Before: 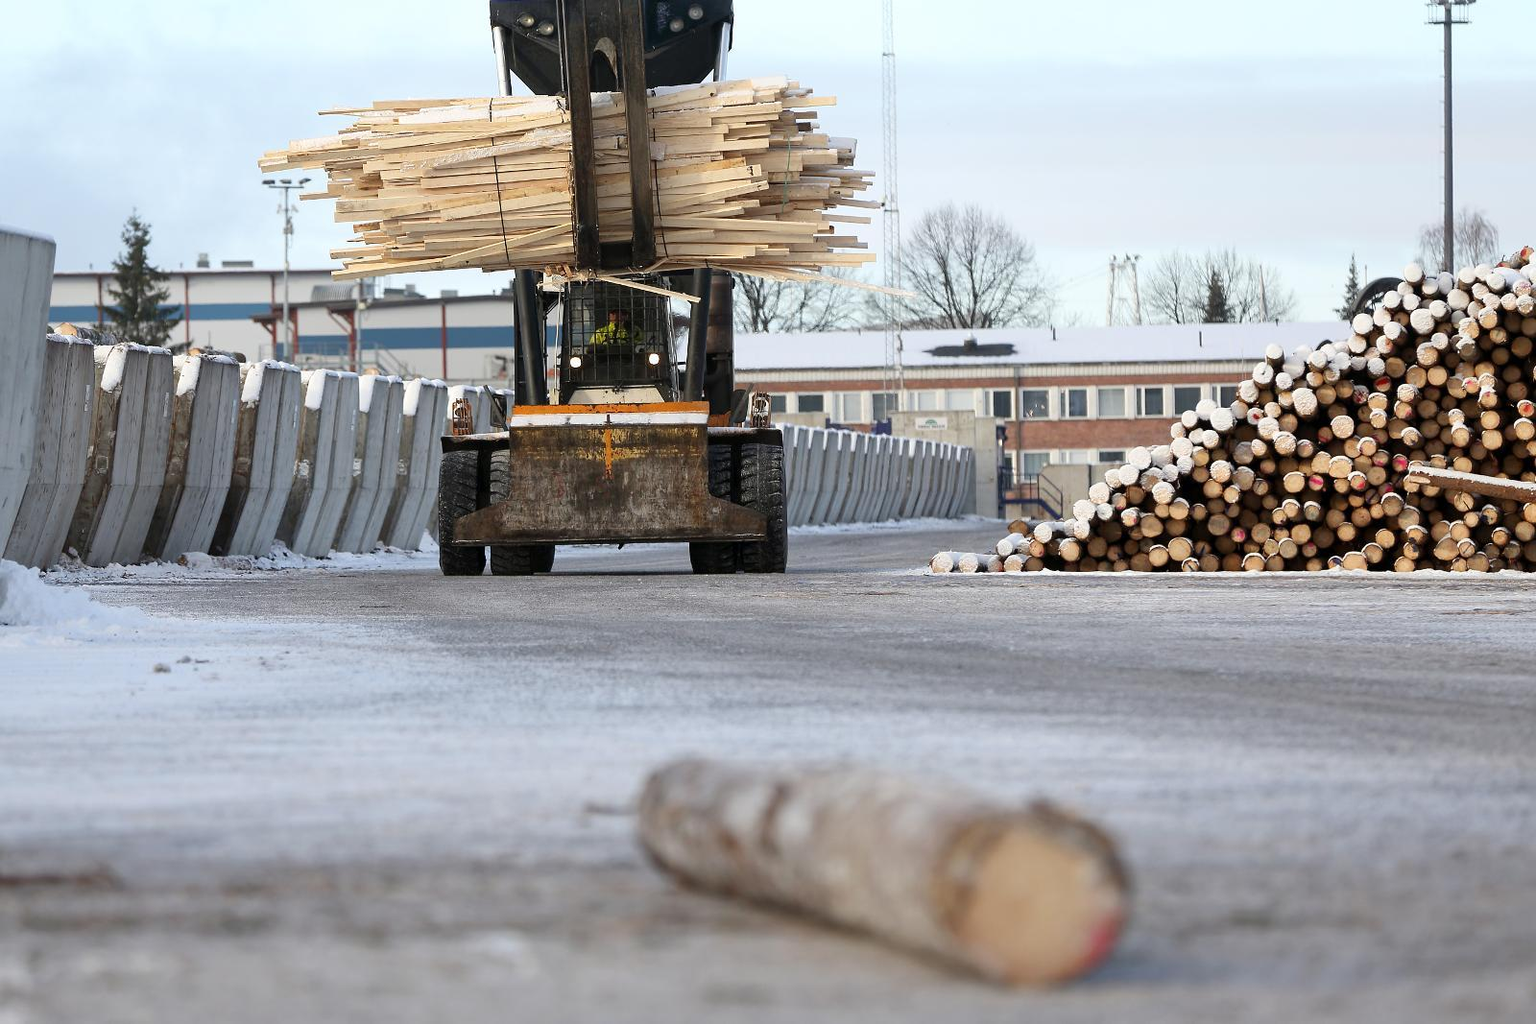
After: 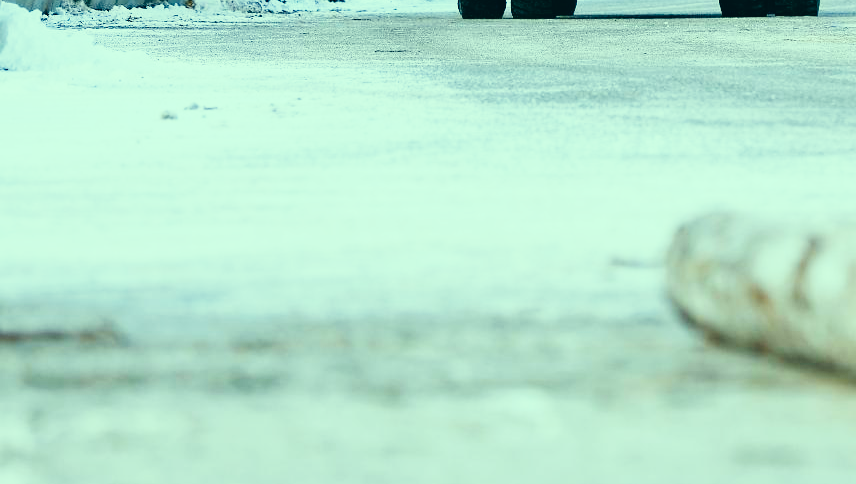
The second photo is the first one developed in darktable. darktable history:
base curve: curves: ch0 [(0, 0) (0, 0.001) (0.001, 0.001) (0.004, 0.002) (0.007, 0.004) (0.015, 0.013) (0.033, 0.045) (0.052, 0.096) (0.075, 0.17) (0.099, 0.241) (0.163, 0.42) (0.219, 0.55) (0.259, 0.616) (0.327, 0.722) (0.365, 0.765) (0.522, 0.873) (0.547, 0.881) (0.689, 0.919) (0.826, 0.952) (1, 1)], preserve colors none
color correction: highlights a* -19.4, highlights b* 9.8, shadows a* -21.01, shadows b* -10.97
crop and rotate: top 54.512%, right 46.497%, bottom 0.115%
